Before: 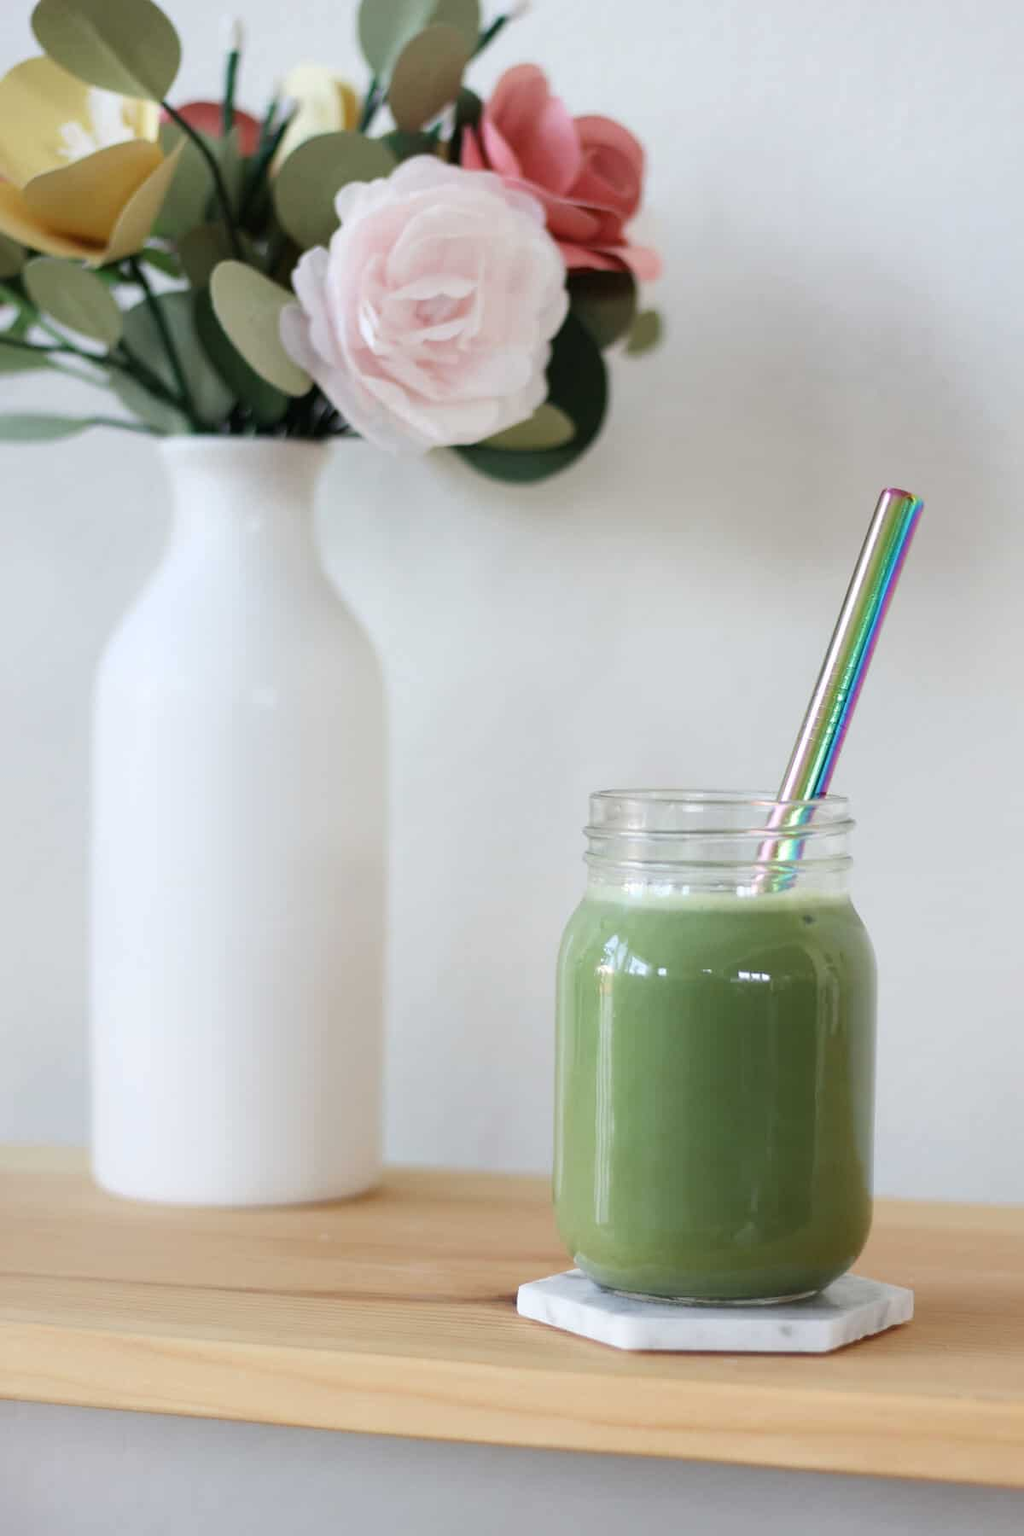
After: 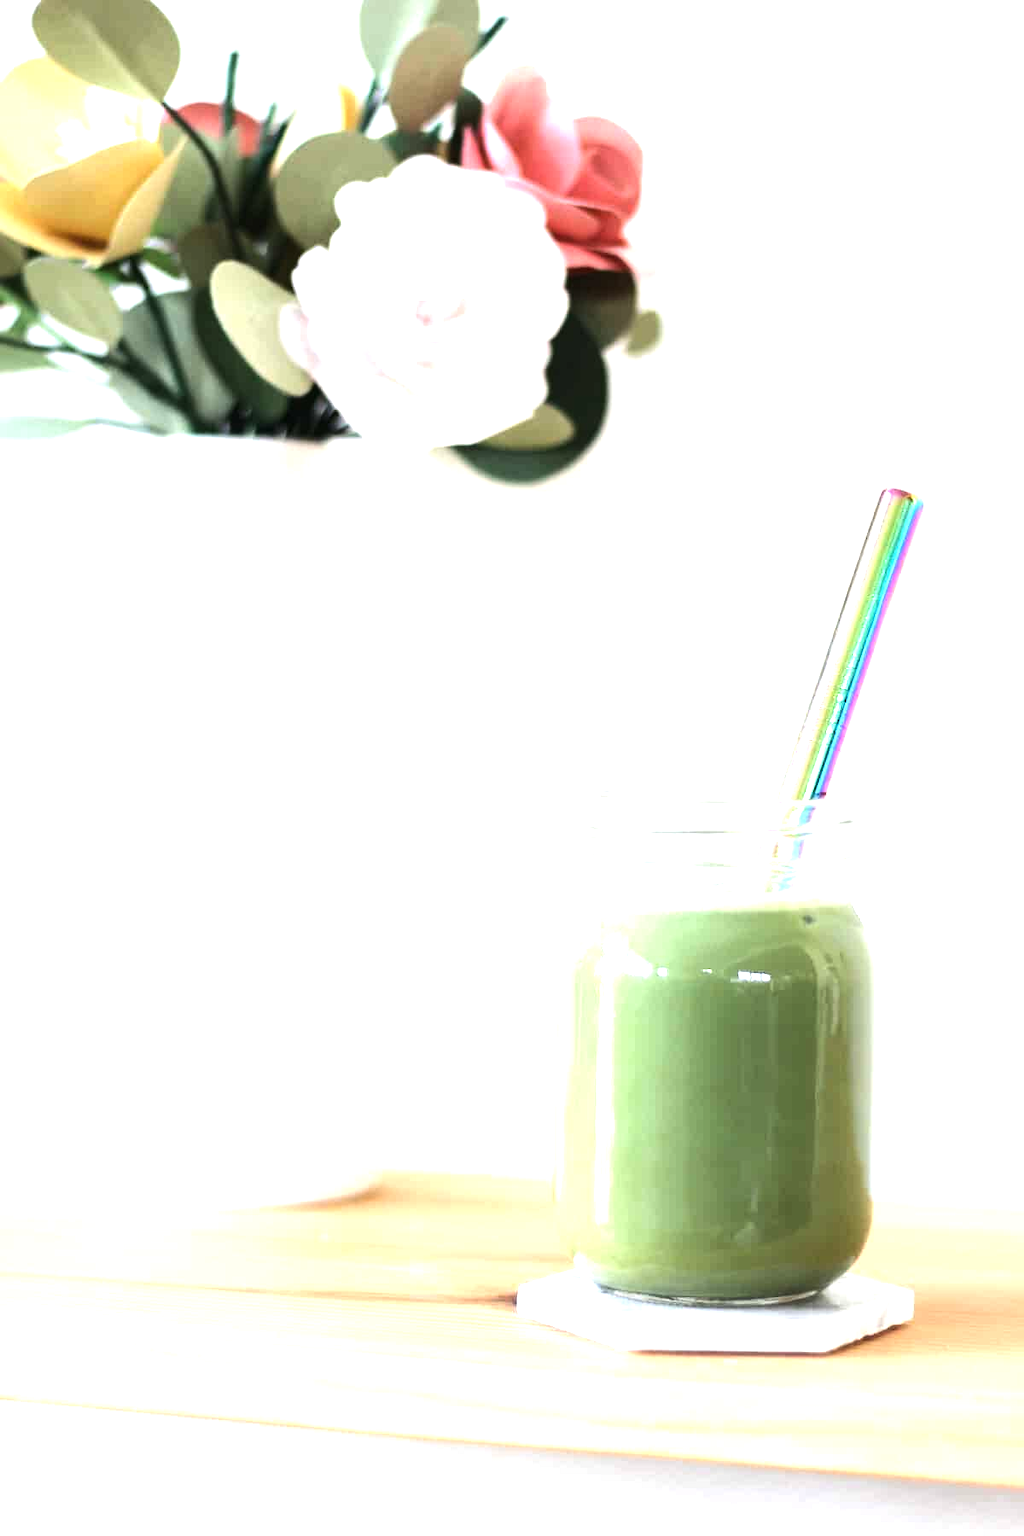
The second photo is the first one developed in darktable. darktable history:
exposure: black level correction 0, exposure 1.028 EV, compensate highlight preservation false
tone equalizer: -8 EV -0.739 EV, -7 EV -0.685 EV, -6 EV -0.561 EV, -5 EV -0.41 EV, -3 EV 0.37 EV, -2 EV 0.6 EV, -1 EV 0.69 EV, +0 EV 0.746 EV, edges refinement/feathering 500, mask exposure compensation -1.57 EV, preserve details no
